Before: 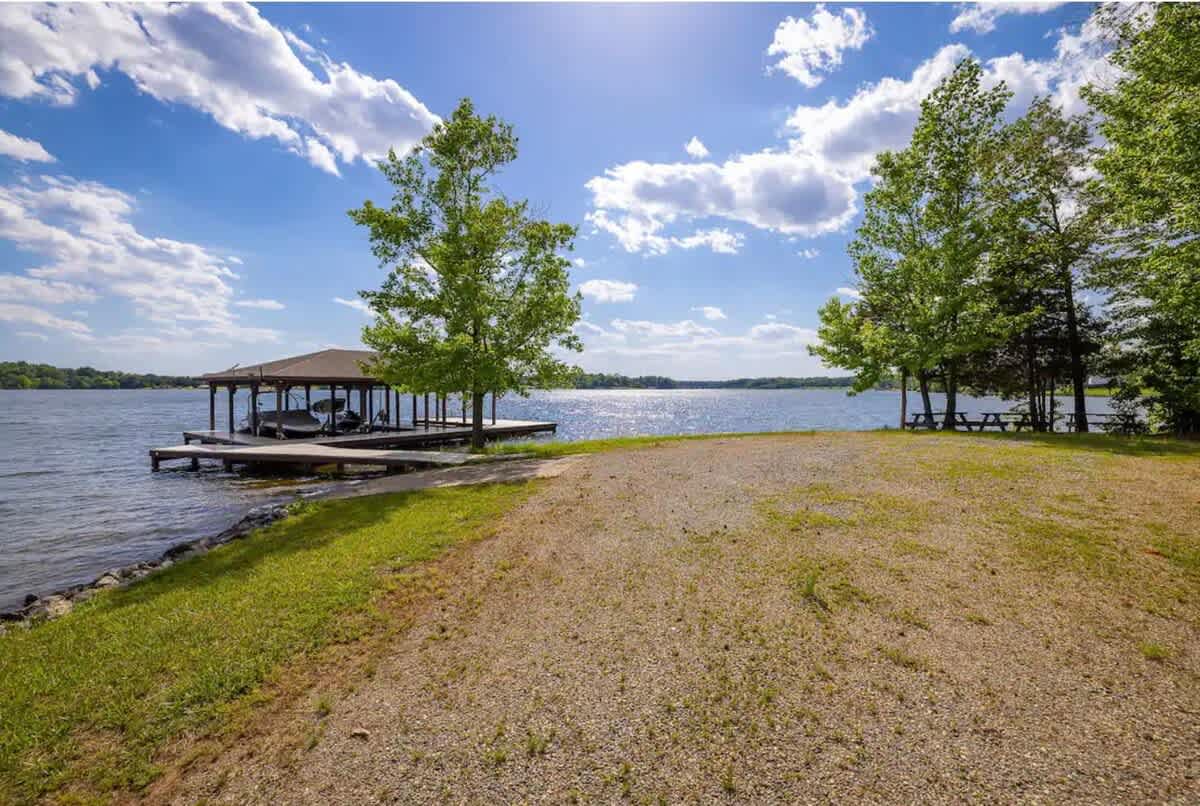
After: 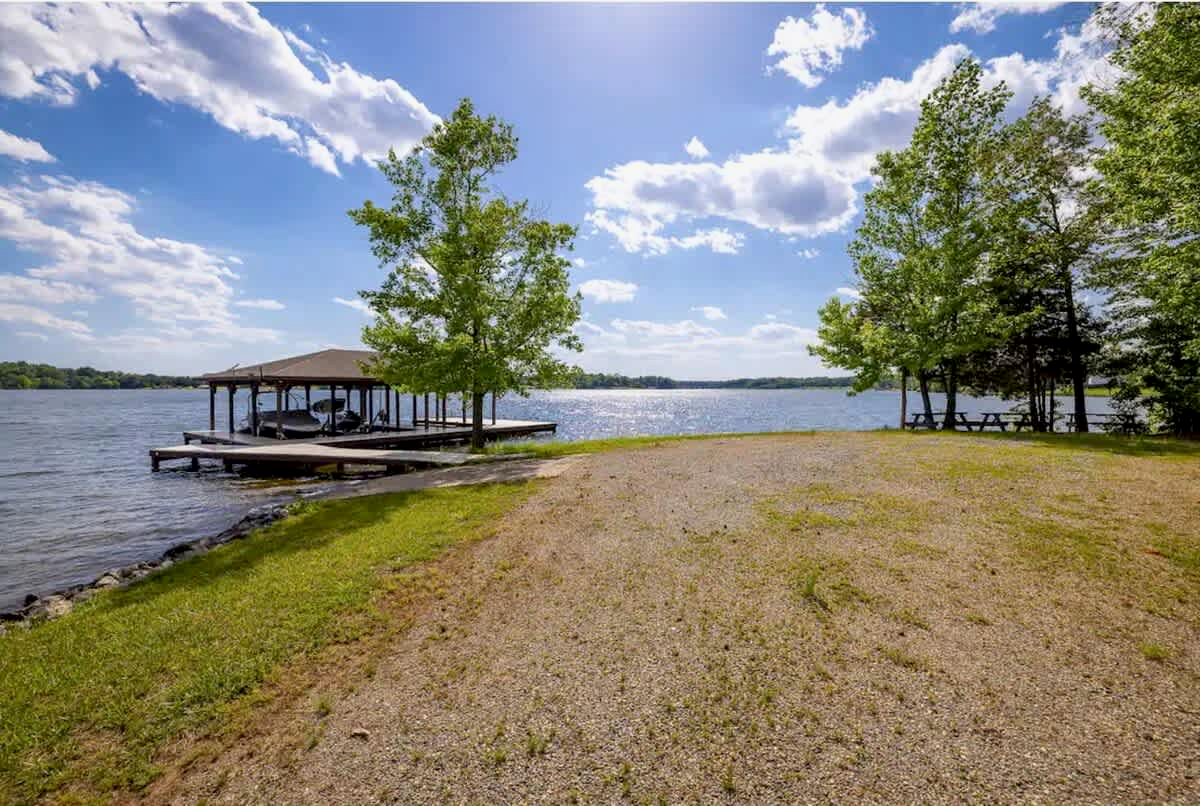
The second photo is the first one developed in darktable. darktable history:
tone curve: curves: ch0 [(0, 0) (0.003, 0.003) (0.011, 0.012) (0.025, 0.027) (0.044, 0.048) (0.069, 0.075) (0.1, 0.108) (0.136, 0.147) (0.177, 0.192) (0.224, 0.243) (0.277, 0.3) (0.335, 0.363) (0.399, 0.433) (0.468, 0.508) (0.543, 0.589) (0.623, 0.676) (0.709, 0.769) (0.801, 0.868) (0.898, 0.949) (1, 1)], color space Lab, independent channels, preserve colors none
tone equalizer: on, module defaults
exposure: black level correction 0.006, exposure -0.223 EV, compensate exposure bias true, compensate highlight preservation false
